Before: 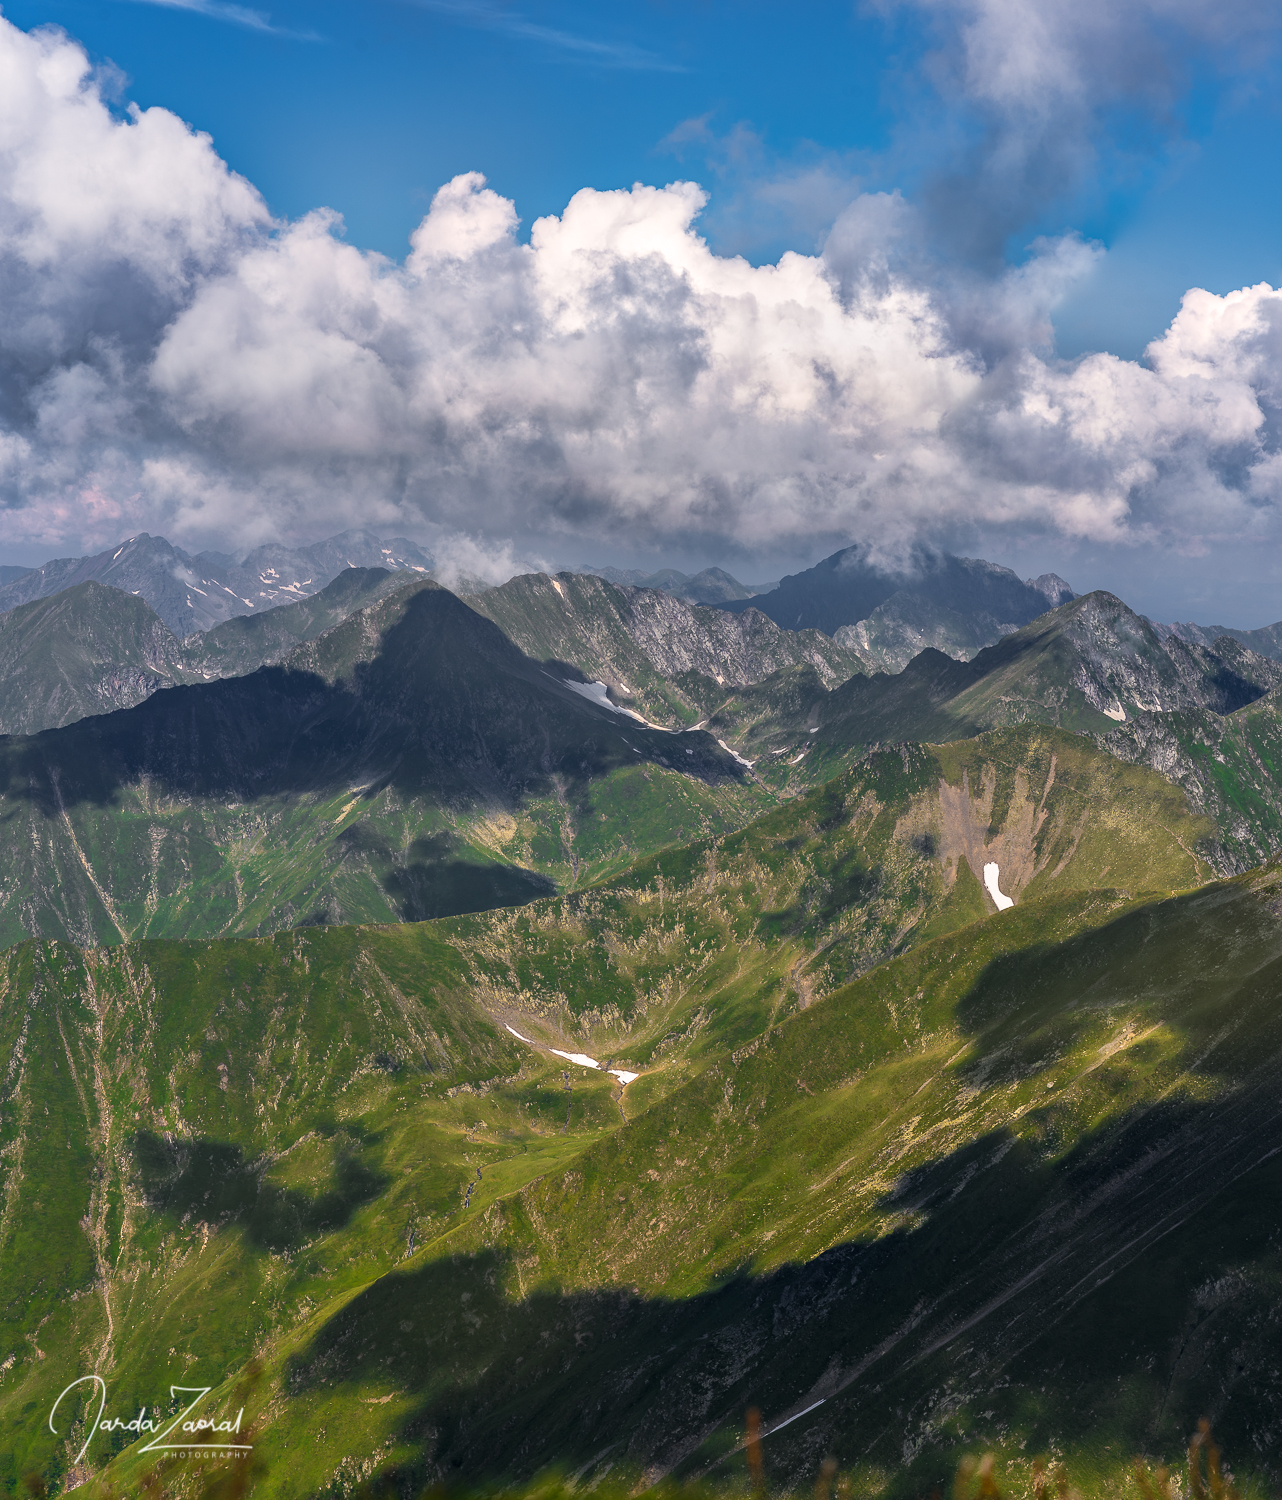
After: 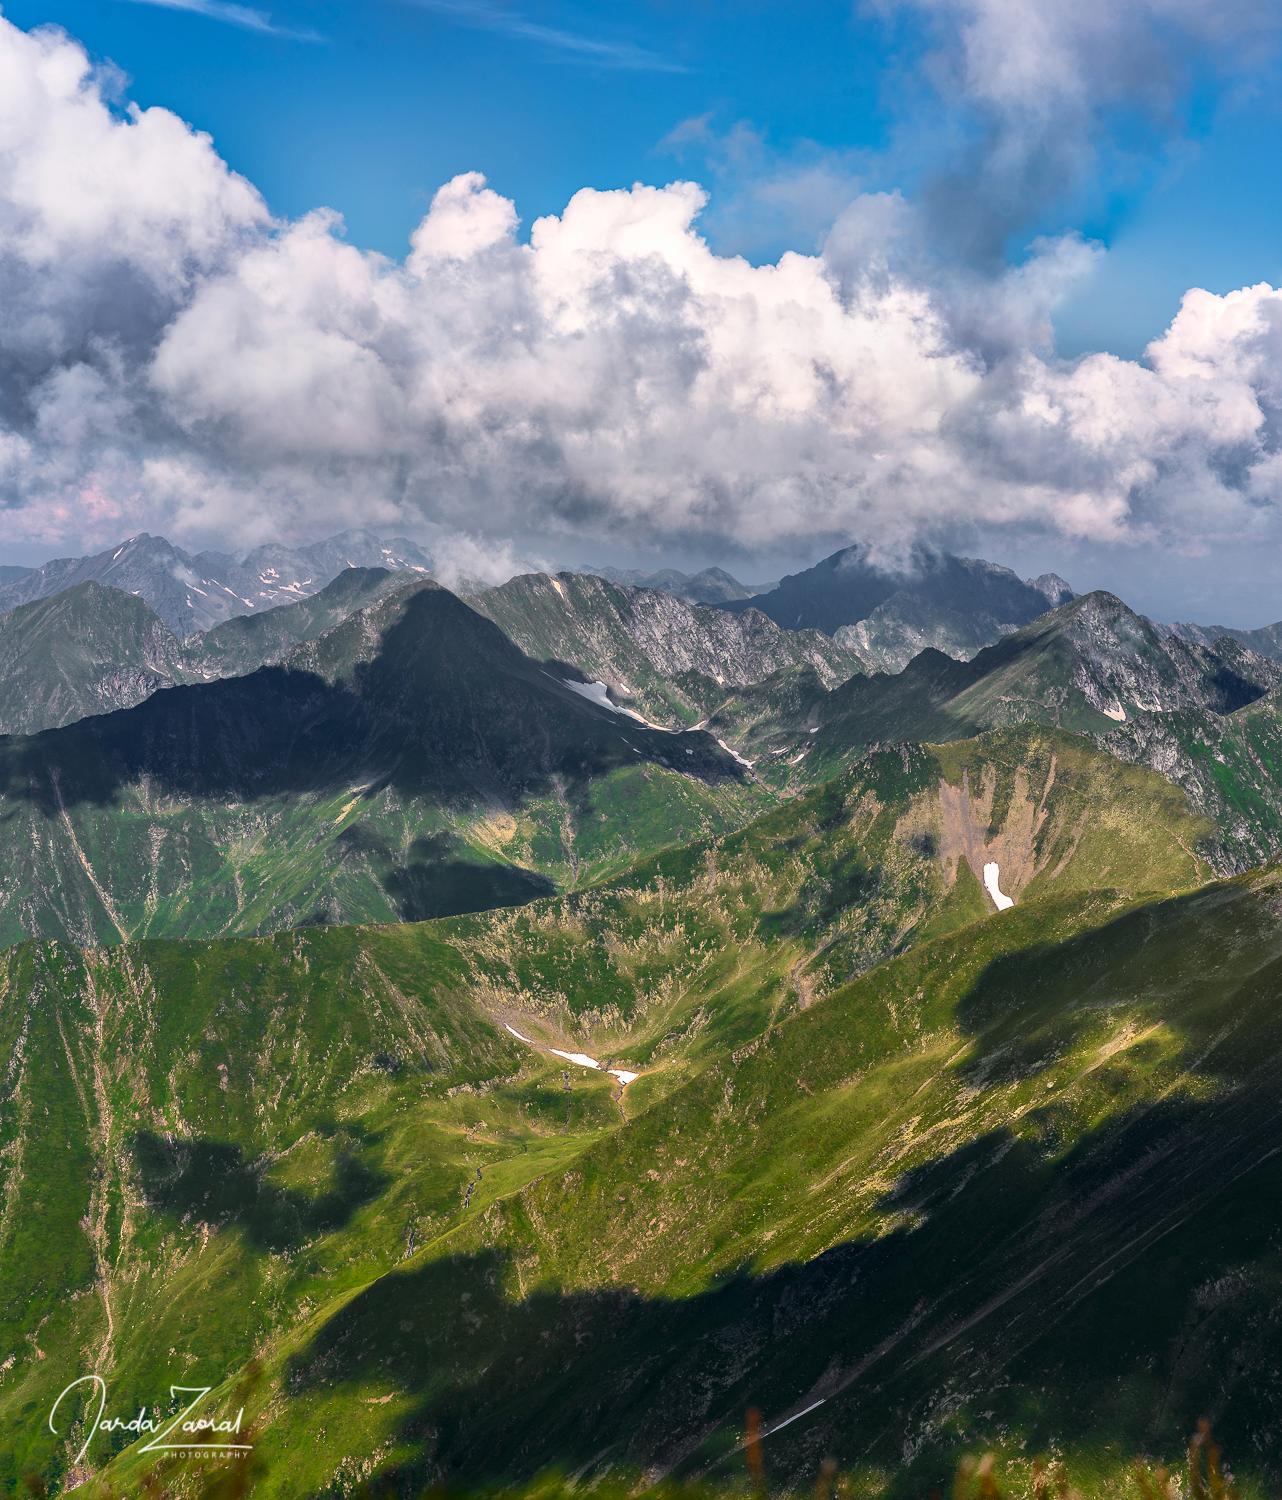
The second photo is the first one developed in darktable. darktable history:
tone curve: curves: ch0 [(0, 0.01) (0.037, 0.032) (0.131, 0.108) (0.275, 0.258) (0.483, 0.512) (0.61, 0.661) (0.696, 0.742) (0.792, 0.834) (0.911, 0.936) (0.997, 0.995)]; ch1 [(0, 0) (0.308, 0.29) (0.425, 0.411) (0.503, 0.502) (0.551, 0.563) (0.683, 0.706) (0.746, 0.77) (1, 1)]; ch2 [(0, 0) (0.246, 0.233) (0.36, 0.352) (0.415, 0.415) (0.485, 0.487) (0.502, 0.502) (0.525, 0.523) (0.545, 0.552) (0.587, 0.6) (0.636, 0.652) (0.711, 0.729) (0.845, 0.855) (0.998, 0.977)], color space Lab, independent channels, preserve colors none
